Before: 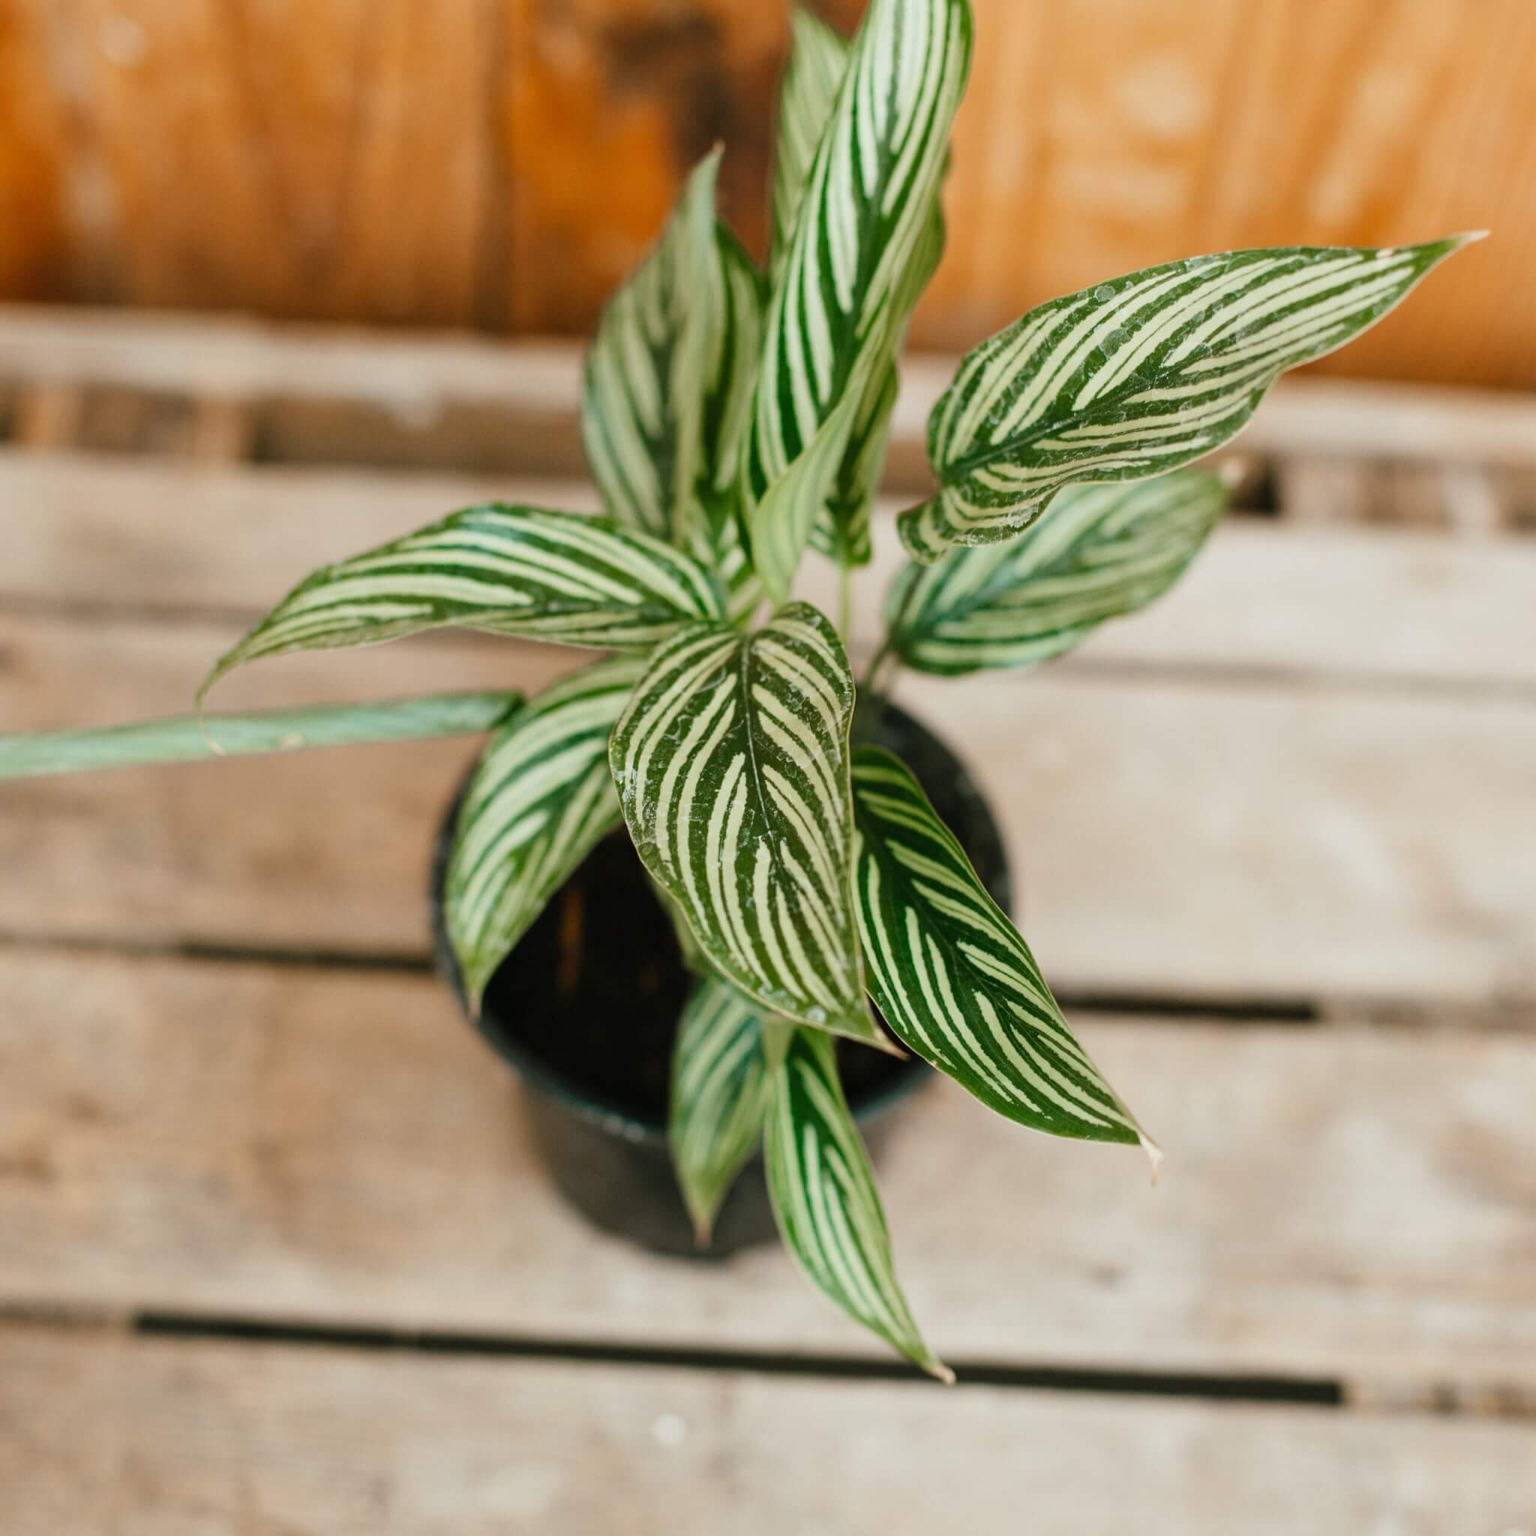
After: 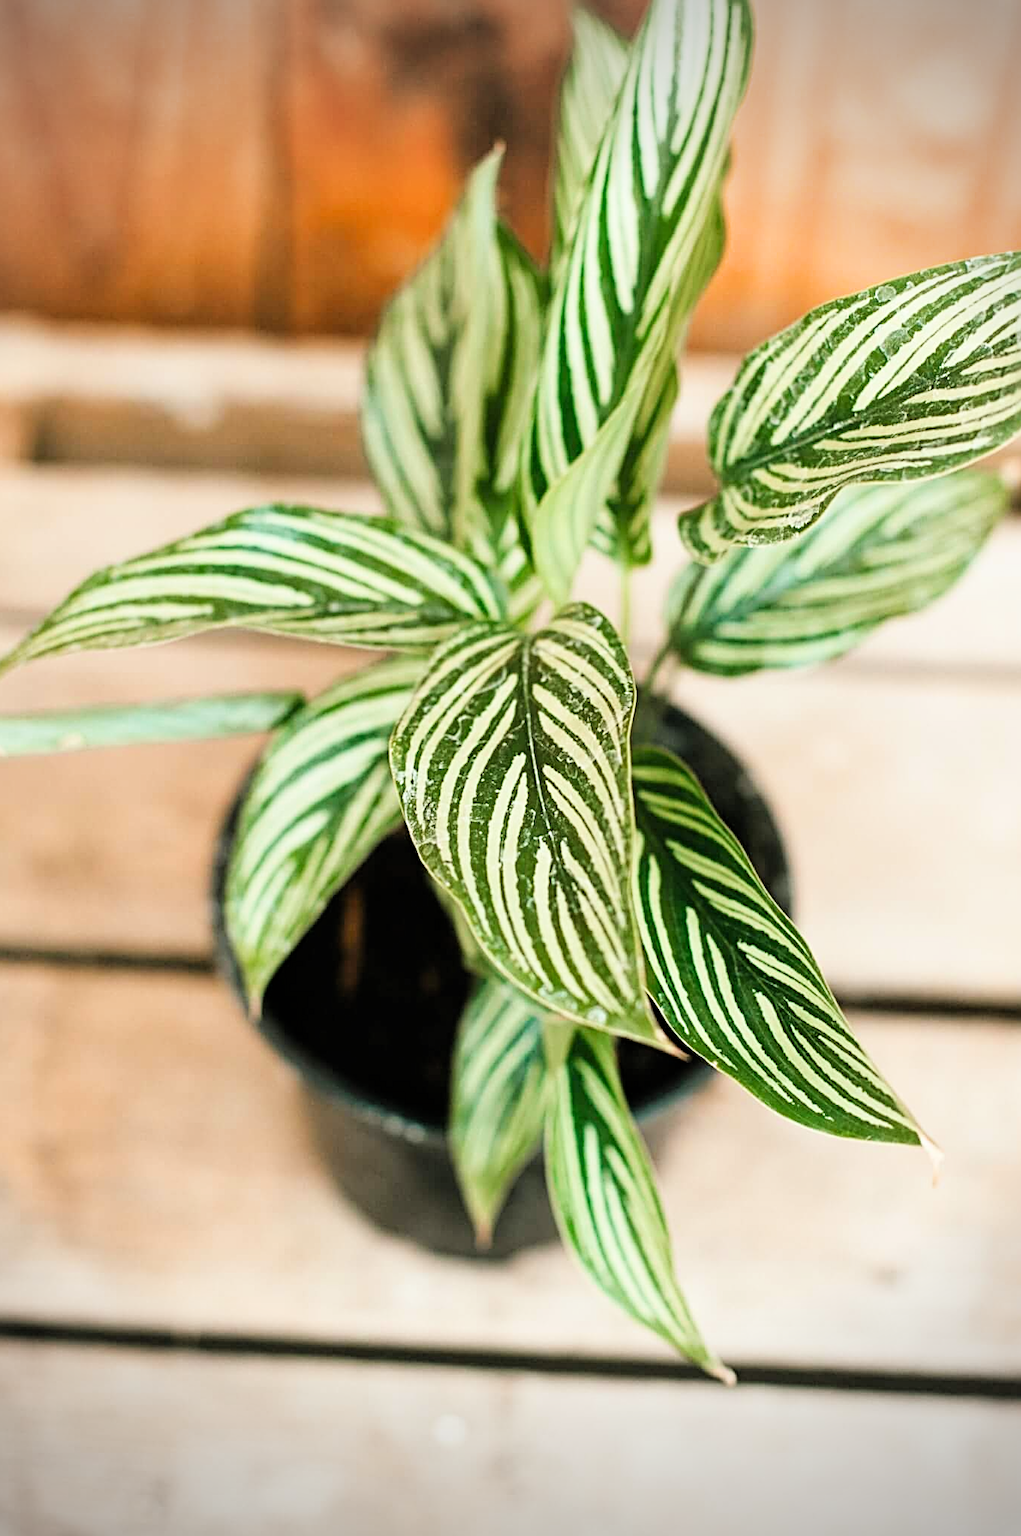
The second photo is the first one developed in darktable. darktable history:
exposure: black level correction 0, exposure 1.001 EV, compensate exposure bias true, compensate highlight preservation false
crop and rotate: left 14.31%, right 19.214%
sharpen: radius 2.831, amount 0.703
filmic rgb: middle gray luminance 9.48%, black relative exposure -10.53 EV, white relative exposure 3.43 EV, target black luminance 0%, hardness 5.94, latitude 59.55%, contrast 1.09, highlights saturation mix 5.71%, shadows ↔ highlights balance 29%
vignetting: fall-off start 88.69%, fall-off radius 44.56%, width/height ratio 1.154
